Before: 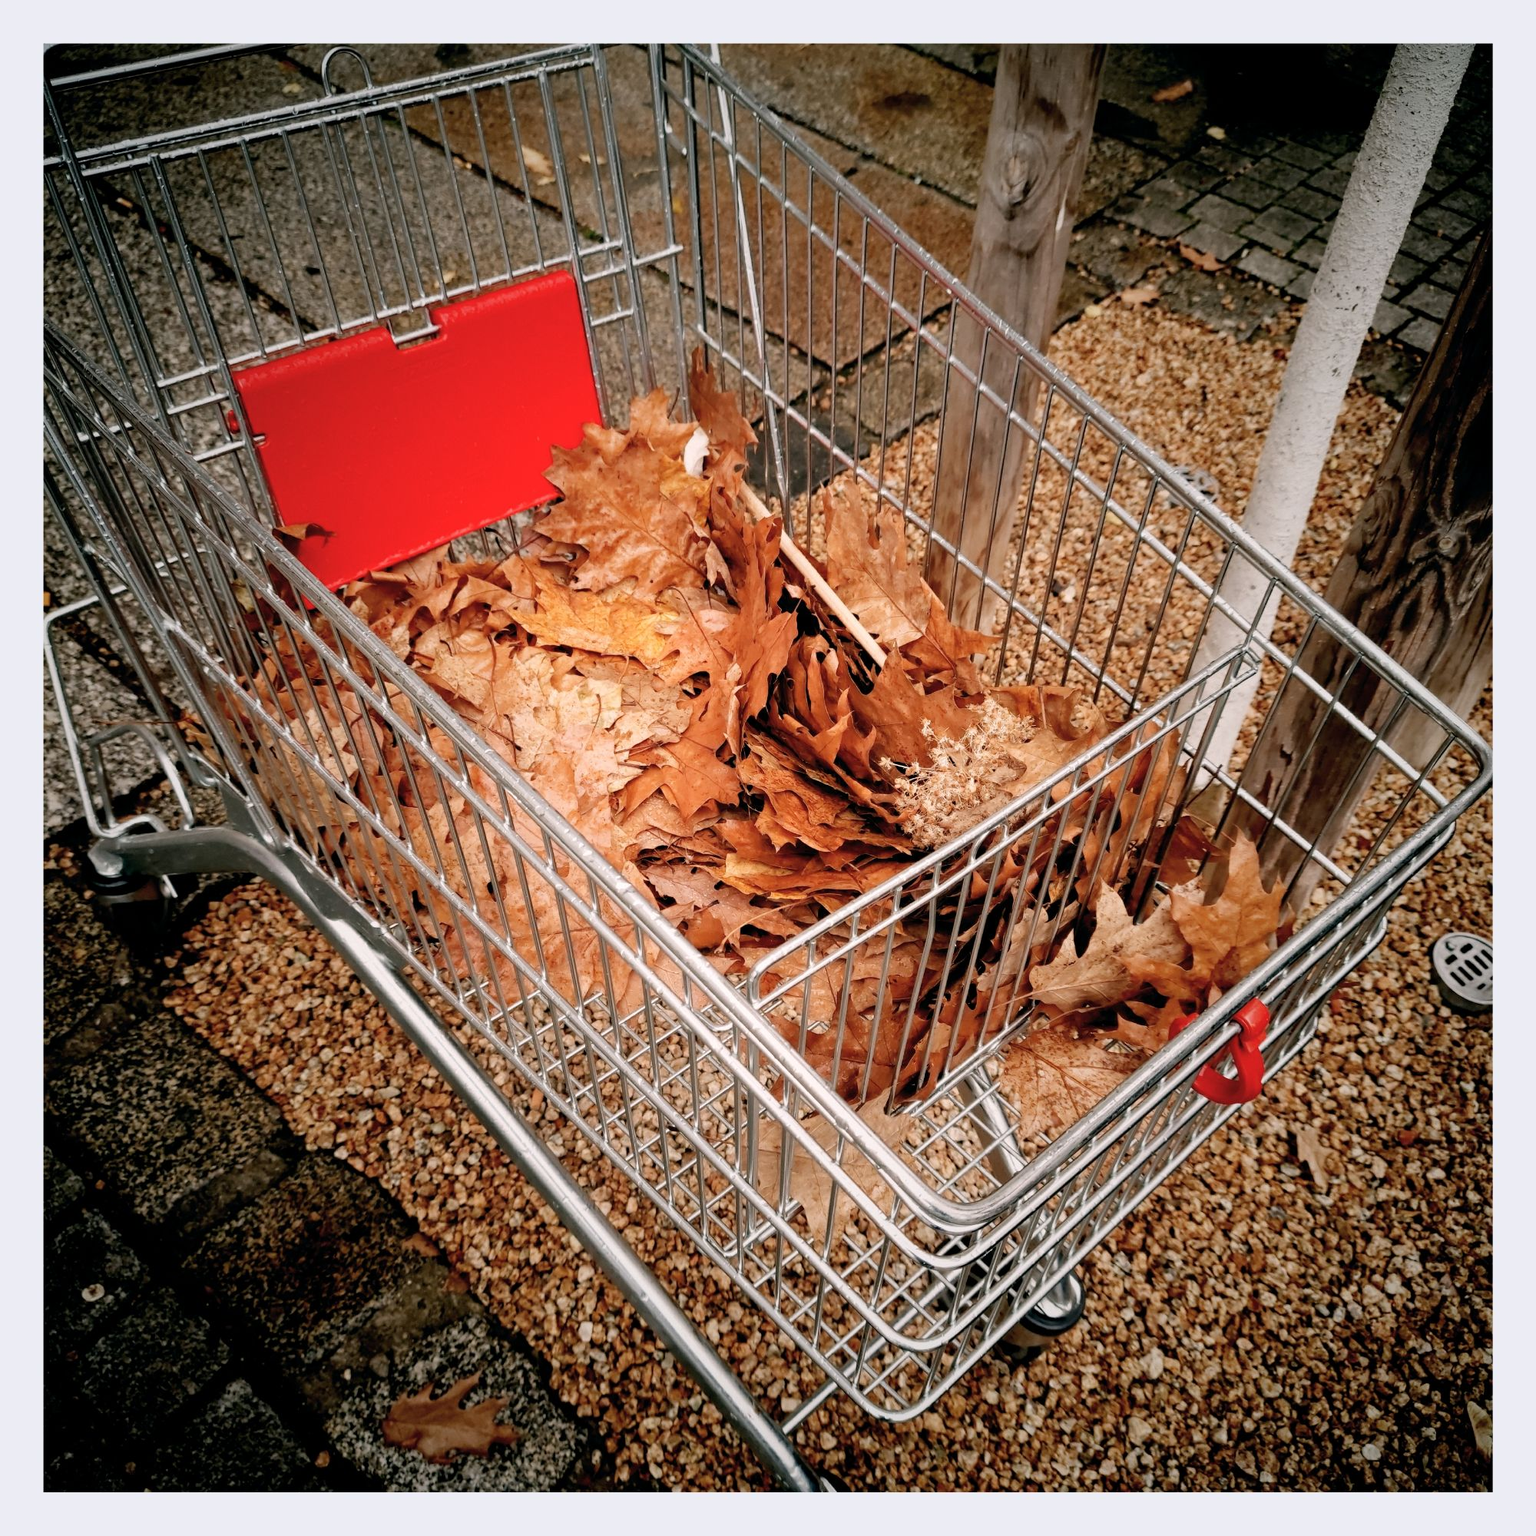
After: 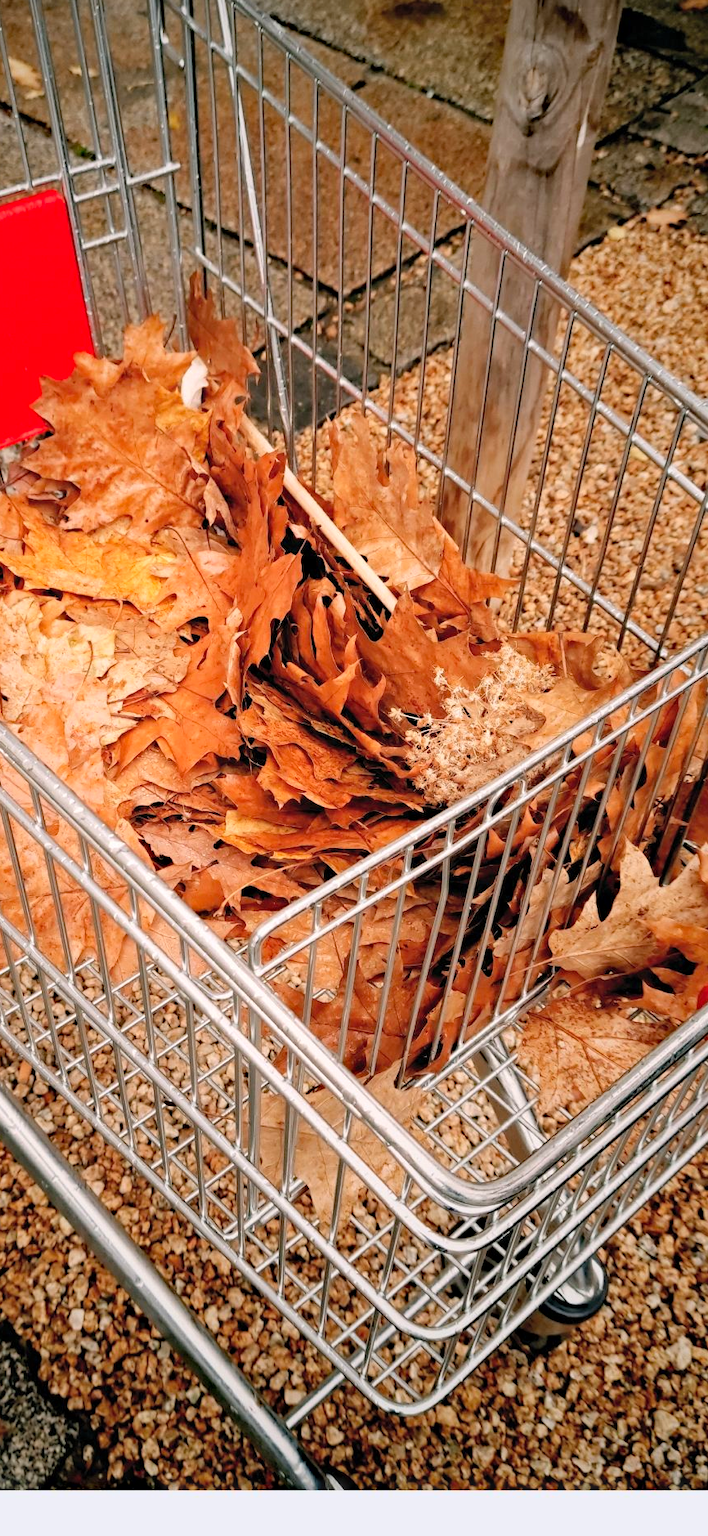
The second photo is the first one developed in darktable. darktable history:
haze removal: compatibility mode true, adaptive false
contrast brightness saturation: brightness 0.09, saturation 0.19
crop: left 33.452%, top 6.025%, right 23.155%
